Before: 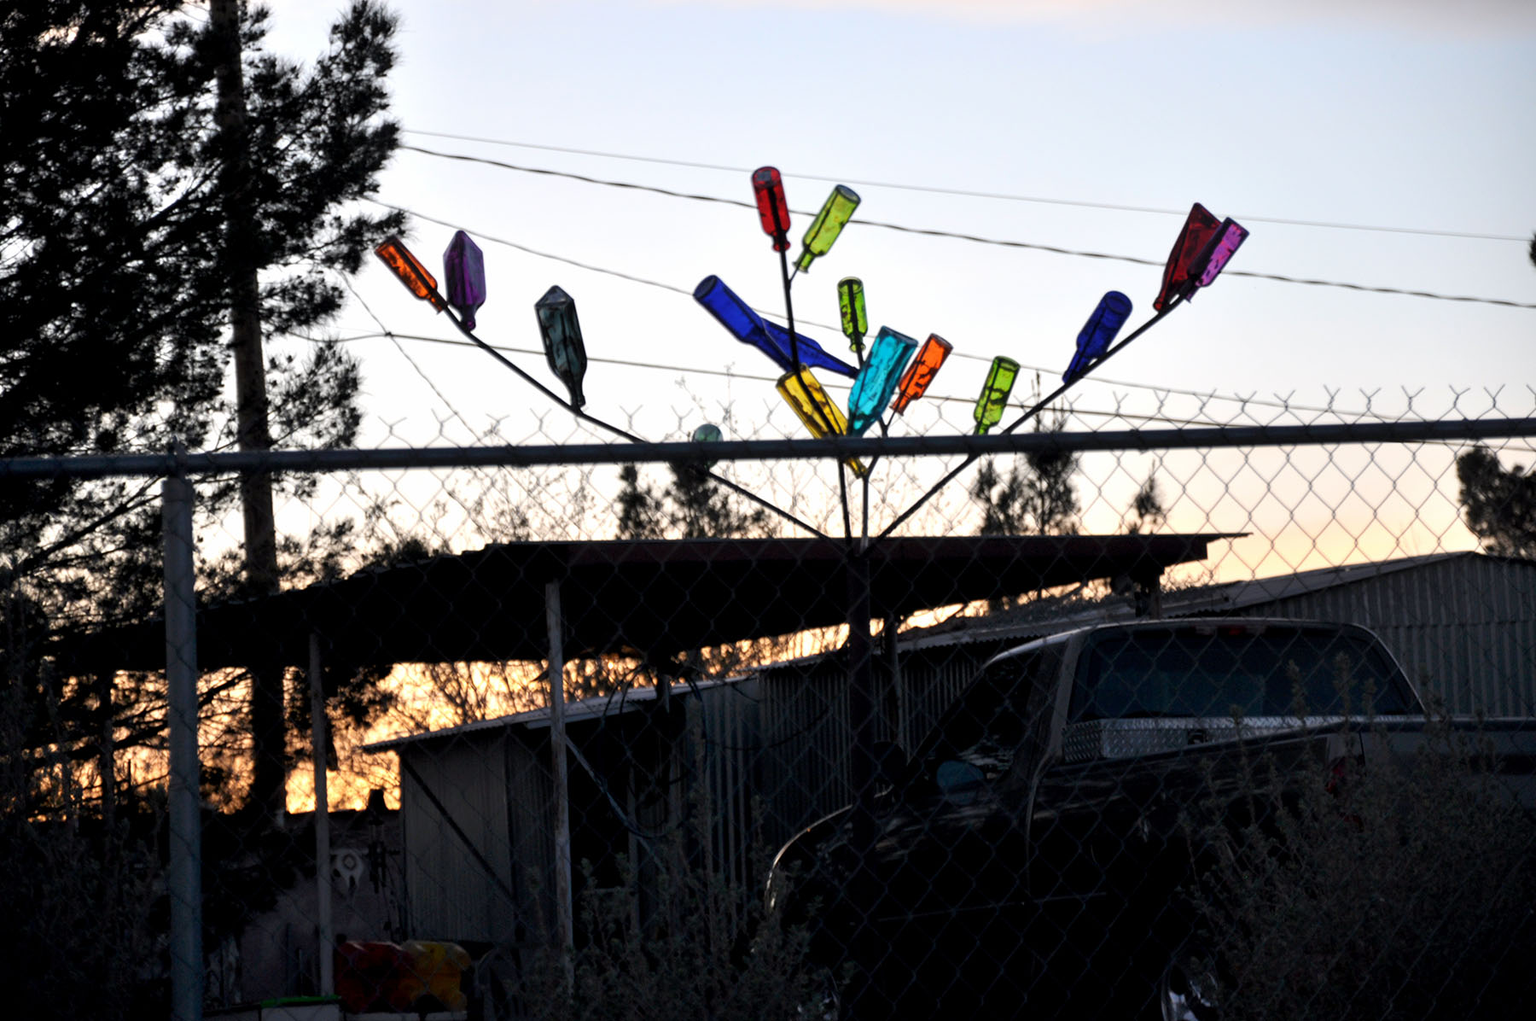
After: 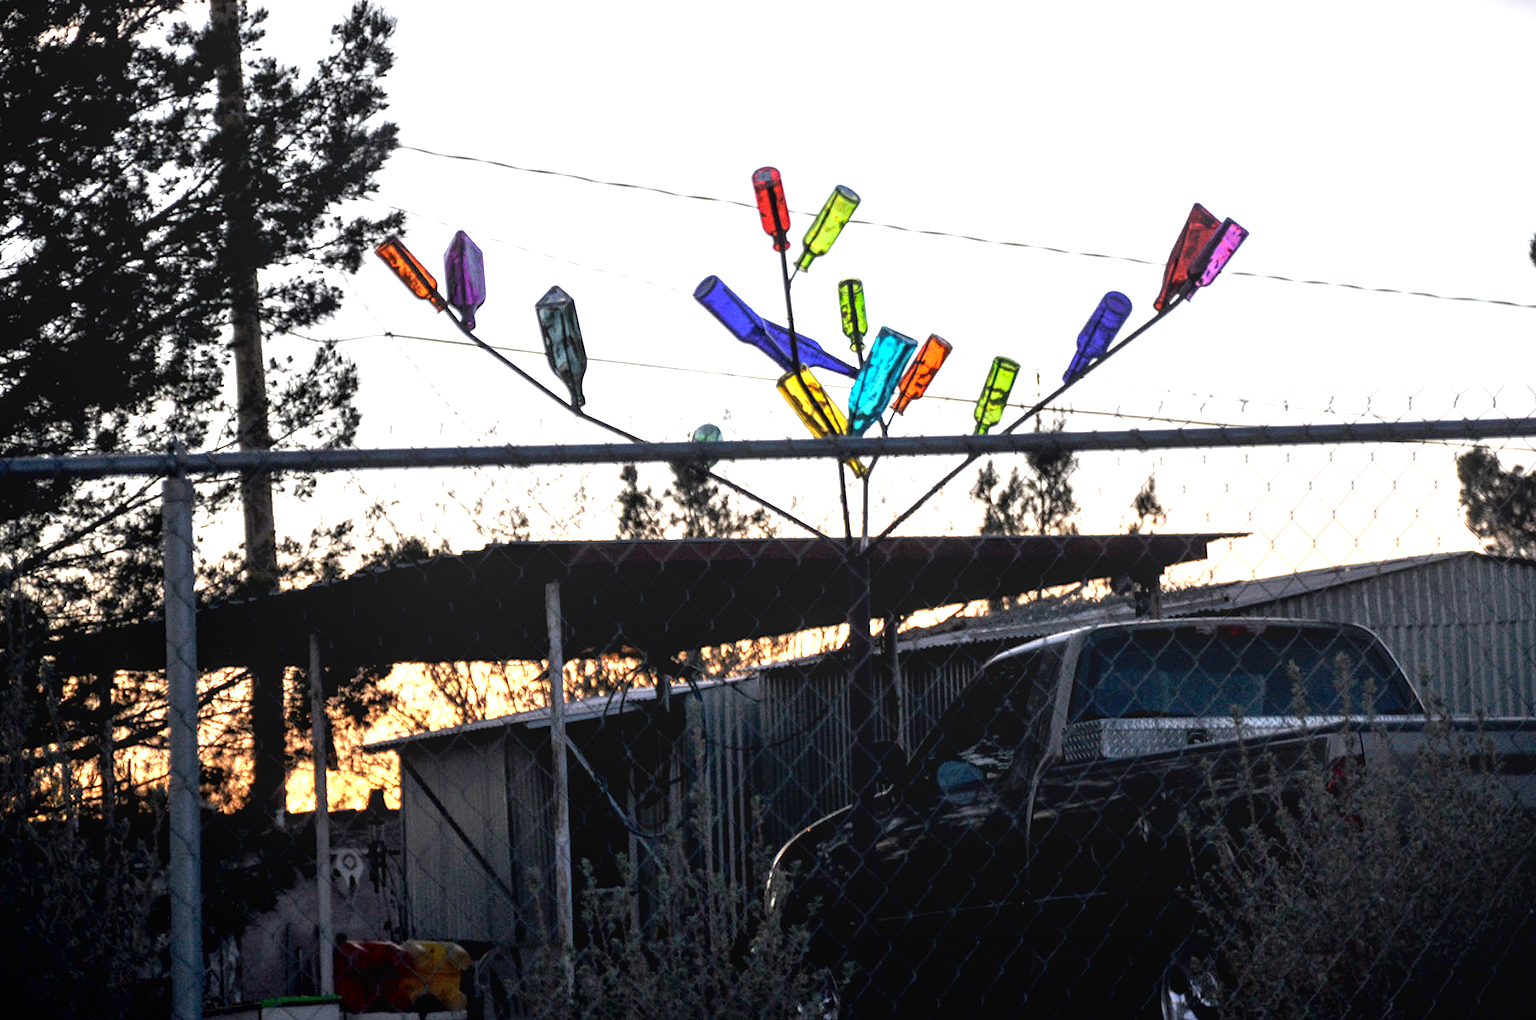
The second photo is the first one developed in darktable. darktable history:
grain: coarseness 0.09 ISO
exposure: black level correction 0.001, exposure 1.116 EV, compensate highlight preservation false
local contrast: on, module defaults
